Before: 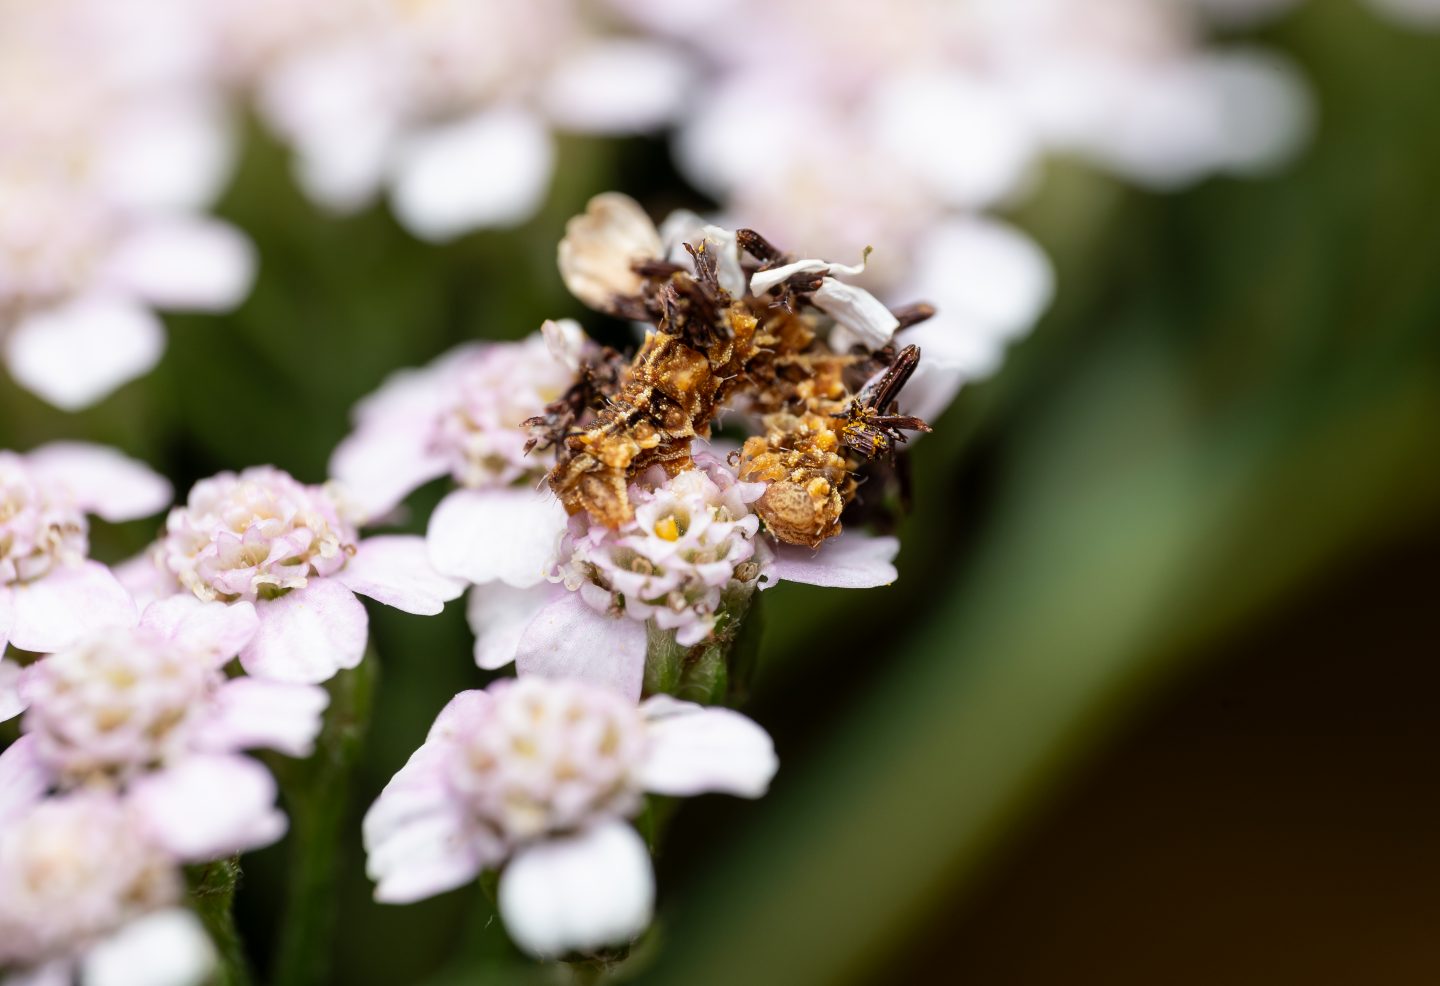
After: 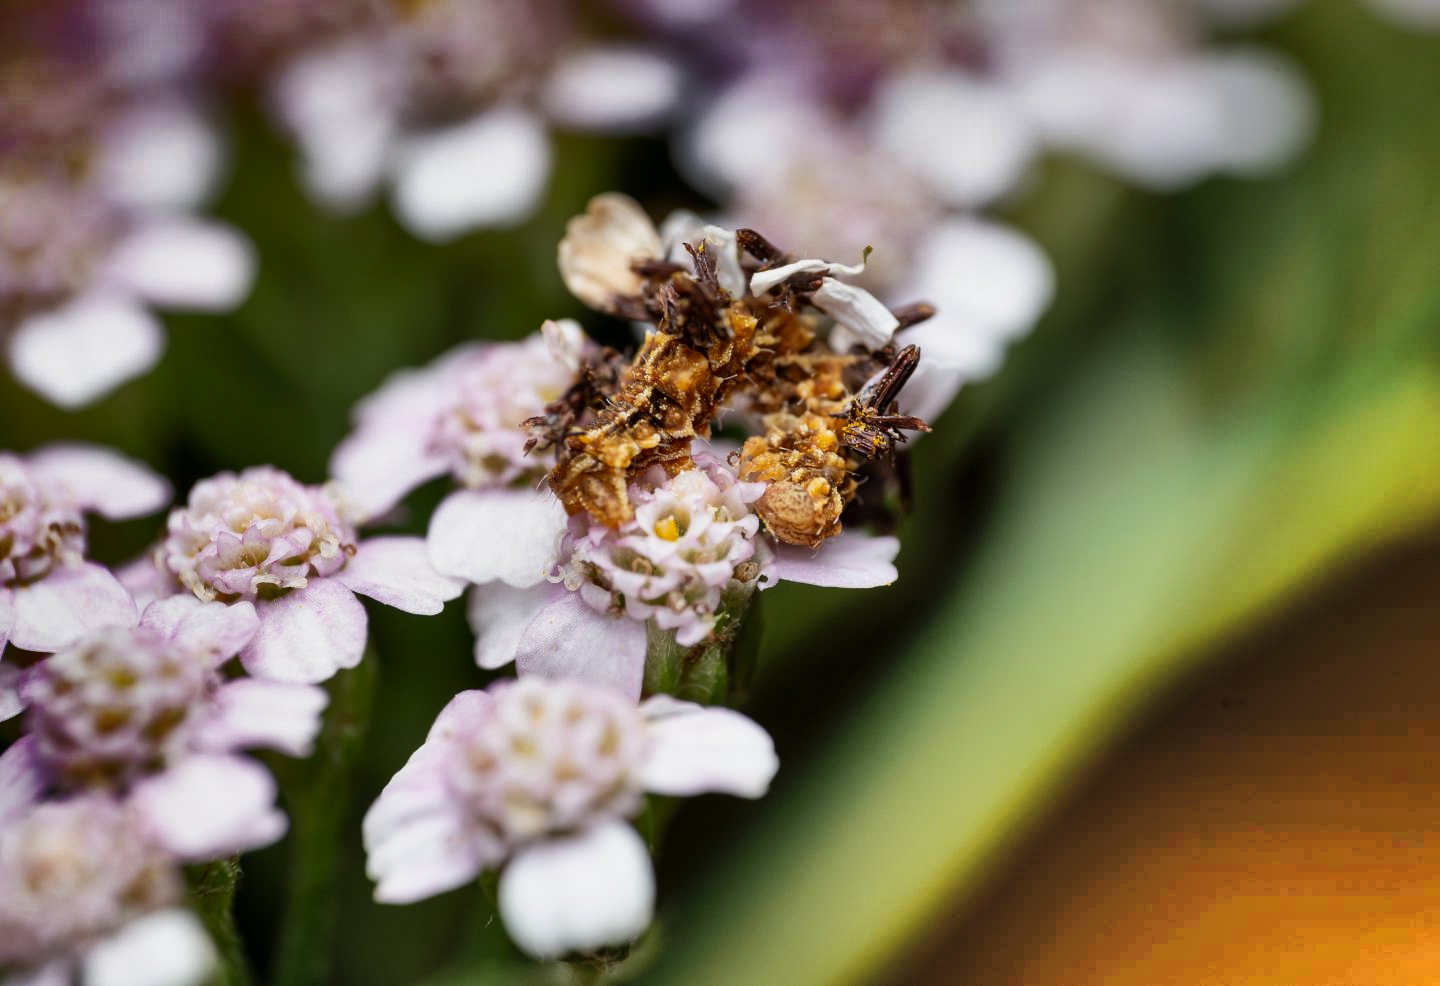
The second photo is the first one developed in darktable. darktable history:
shadows and highlights: radius 123.98, shadows 100, white point adjustment -3, highlights -100, highlights color adjustment 89.84%, soften with gaussian
